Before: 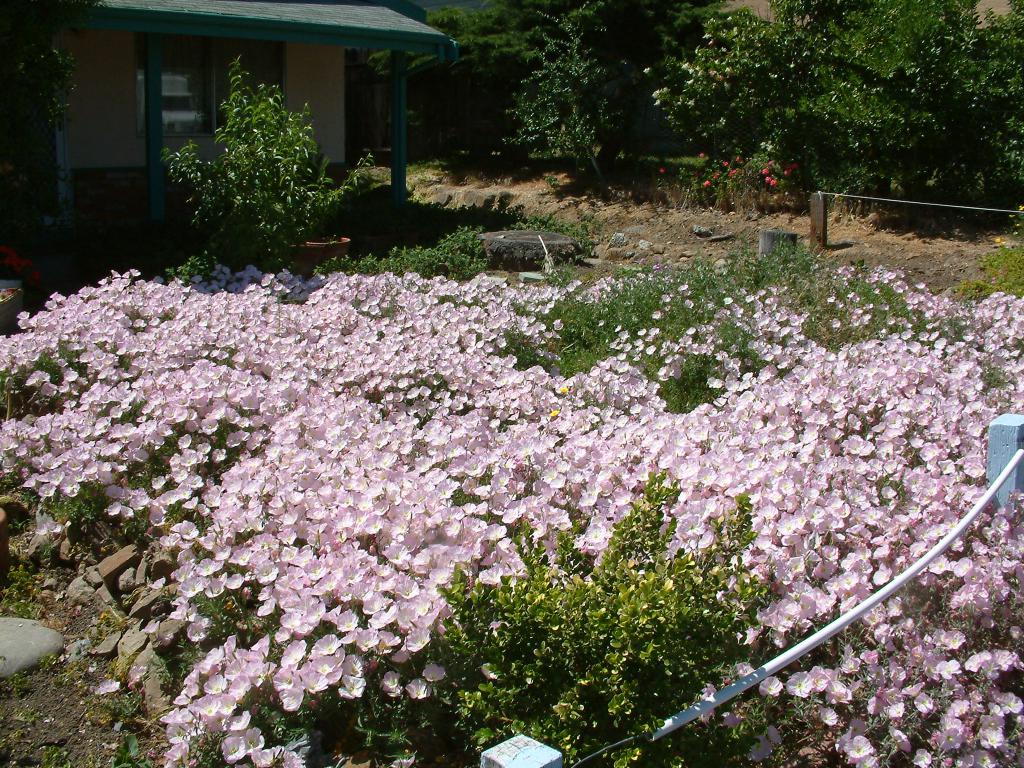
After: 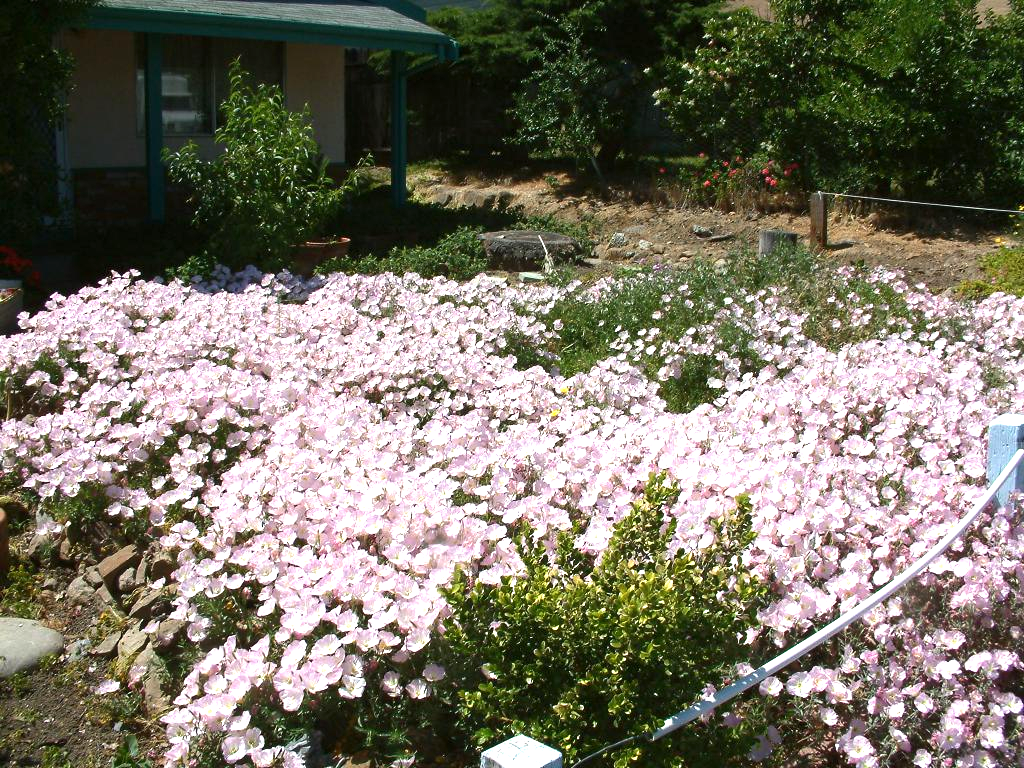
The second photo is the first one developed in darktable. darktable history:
tone equalizer: -8 EV -0.001 EV, -7 EV 0.001 EV, -6 EV -0.002 EV, -5 EV -0.003 EV, -4 EV -0.062 EV, -3 EV -0.222 EV, -2 EV -0.267 EV, -1 EV 0.105 EV, +0 EV 0.303 EV
exposure: exposure 0.566 EV, compensate highlight preservation false
